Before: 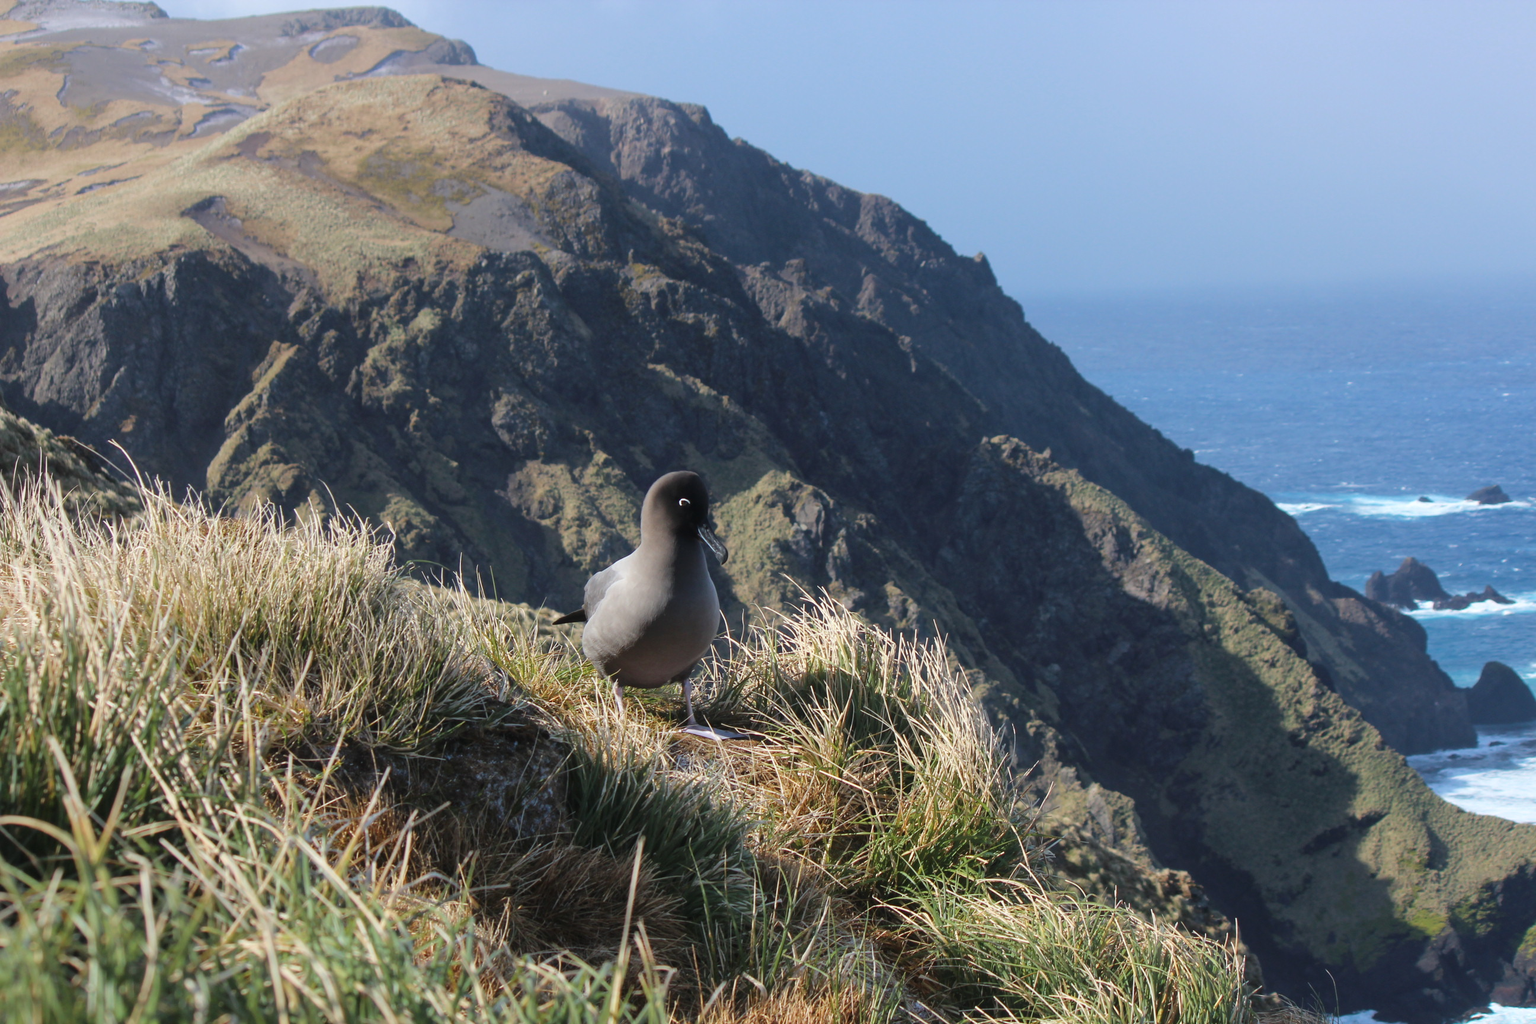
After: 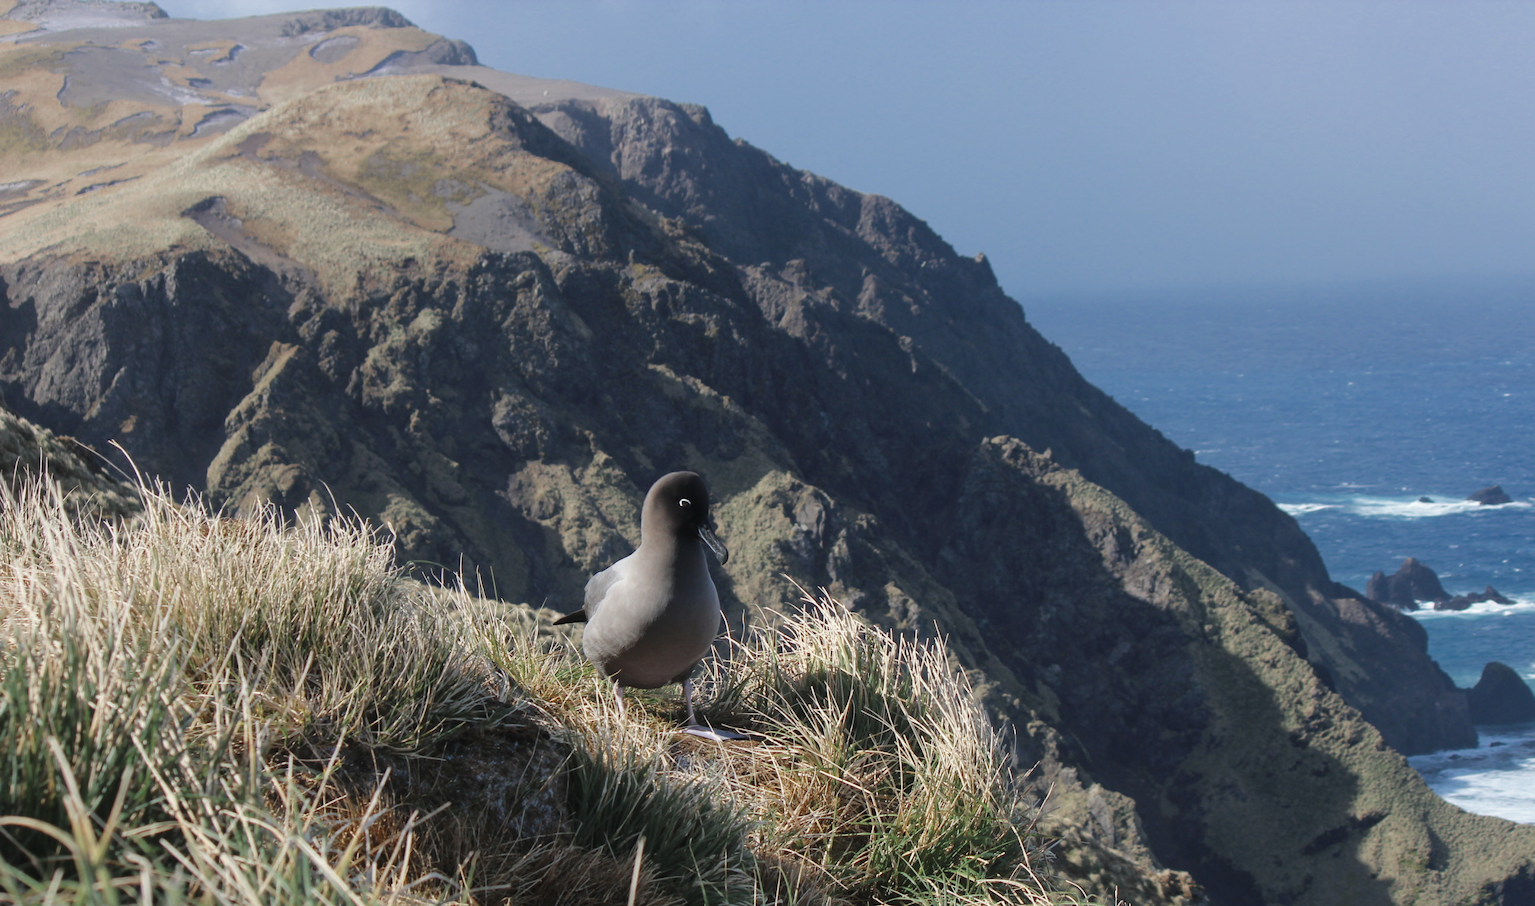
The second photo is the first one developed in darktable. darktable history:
crop and rotate: top 0%, bottom 11.49%
color zones: curves: ch0 [(0, 0.5) (0.125, 0.4) (0.25, 0.5) (0.375, 0.4) (0.5, 0.4) (0.625, 0.35) (0.75, 0.35) (0.875, 0.5)]; ch1 [(0, 0.35) (0.125, 0.45) (0.25, 0.35) (0.375, 0.35) (0.5, 0.35) (0.625, 0.35) (0.75, 0.45) (0.875, 0.35)]; ch2 [(0, 0.6) (0.125, 0.5) (0.25, 0.5) (0.375, 0.6) (0.5, 0.6) (0.625, 0.5) (0.75, 0.5) (0.875, 0.5)]
